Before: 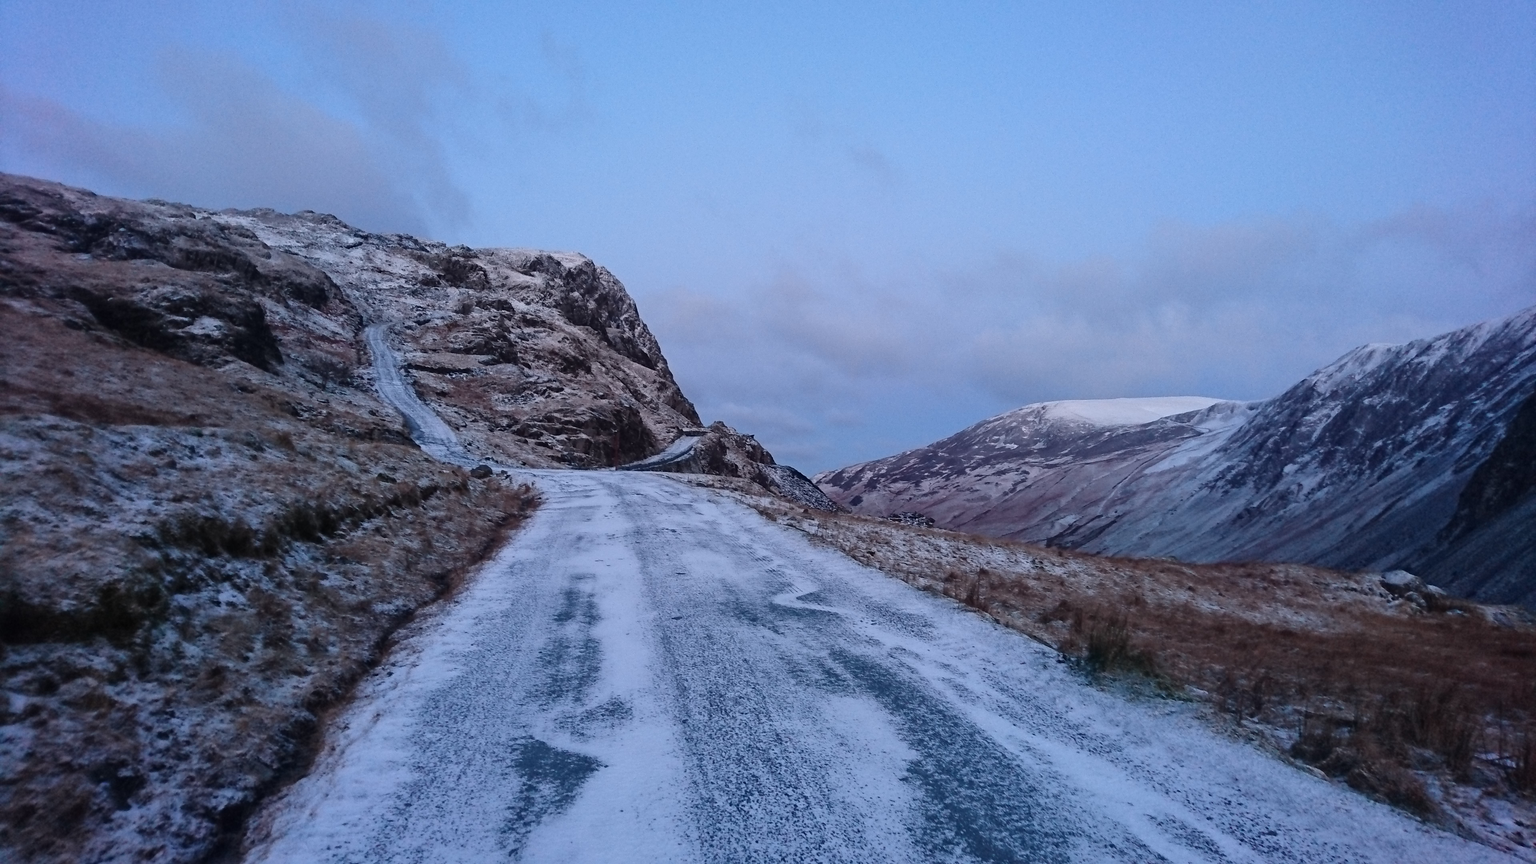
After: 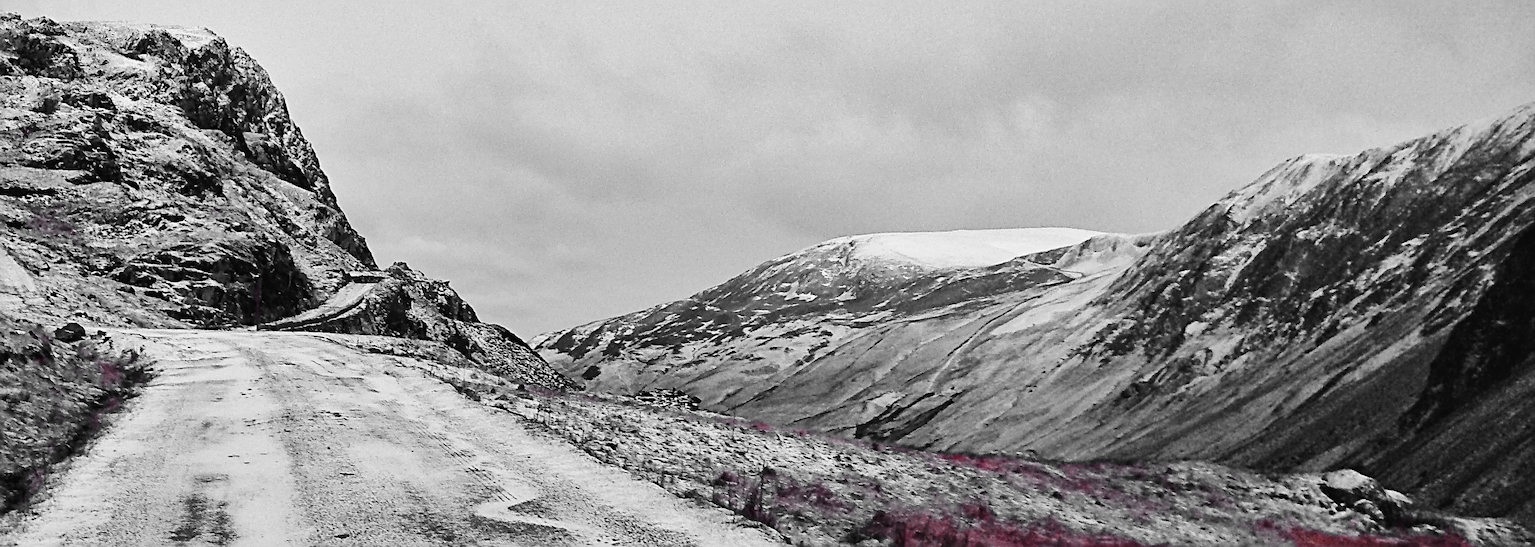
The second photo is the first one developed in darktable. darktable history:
shadows and highlights: shadows 43.4, white point adjustment -1.31, soften with gaussian
crop and rotate: left 28.093%, top 26.982%, bottom 27.427%
sharpen: radius 3.05, amount 0.764
base curve: curves: ch0 [(0, 0) (0.007, 0.004) (0.027, 0.03) (0.046, 0.07) (0.207, 0.54) (0.442, 0.872) (0.673, 0.972) (1, 1)], preserve colors none
exposure: compensate exposure bias true, compensate highlight preservation false
tone curve: curves: ch0 [(0, 0) (0.003, 0.013) (0.011, 0.018) (0.025, 0.027) (0.044, 0.045) (0.069, 0.068) (0.1, 0.096) (0.136, 0.13) (0.177, 0.168) (0.224, 0.217) (0.277, 0.277) (0.335, 0.338) (0.399, 0.401) (0.468, 0.473) (0.543, 0.544) (0.623, 0.621) (0.709, 0.7) (0.801, 0.781) (0.898, 0.869) (1, 1)], preserve colors none
color zones: curves: ch1 [(0, 0.831) (0.08, 0.771) (0.157, 0.268) (0.241, 0.207) (0.562, -0.005) (0.714, -0.013) (0.876, 0.01) (1, 0.831)]
